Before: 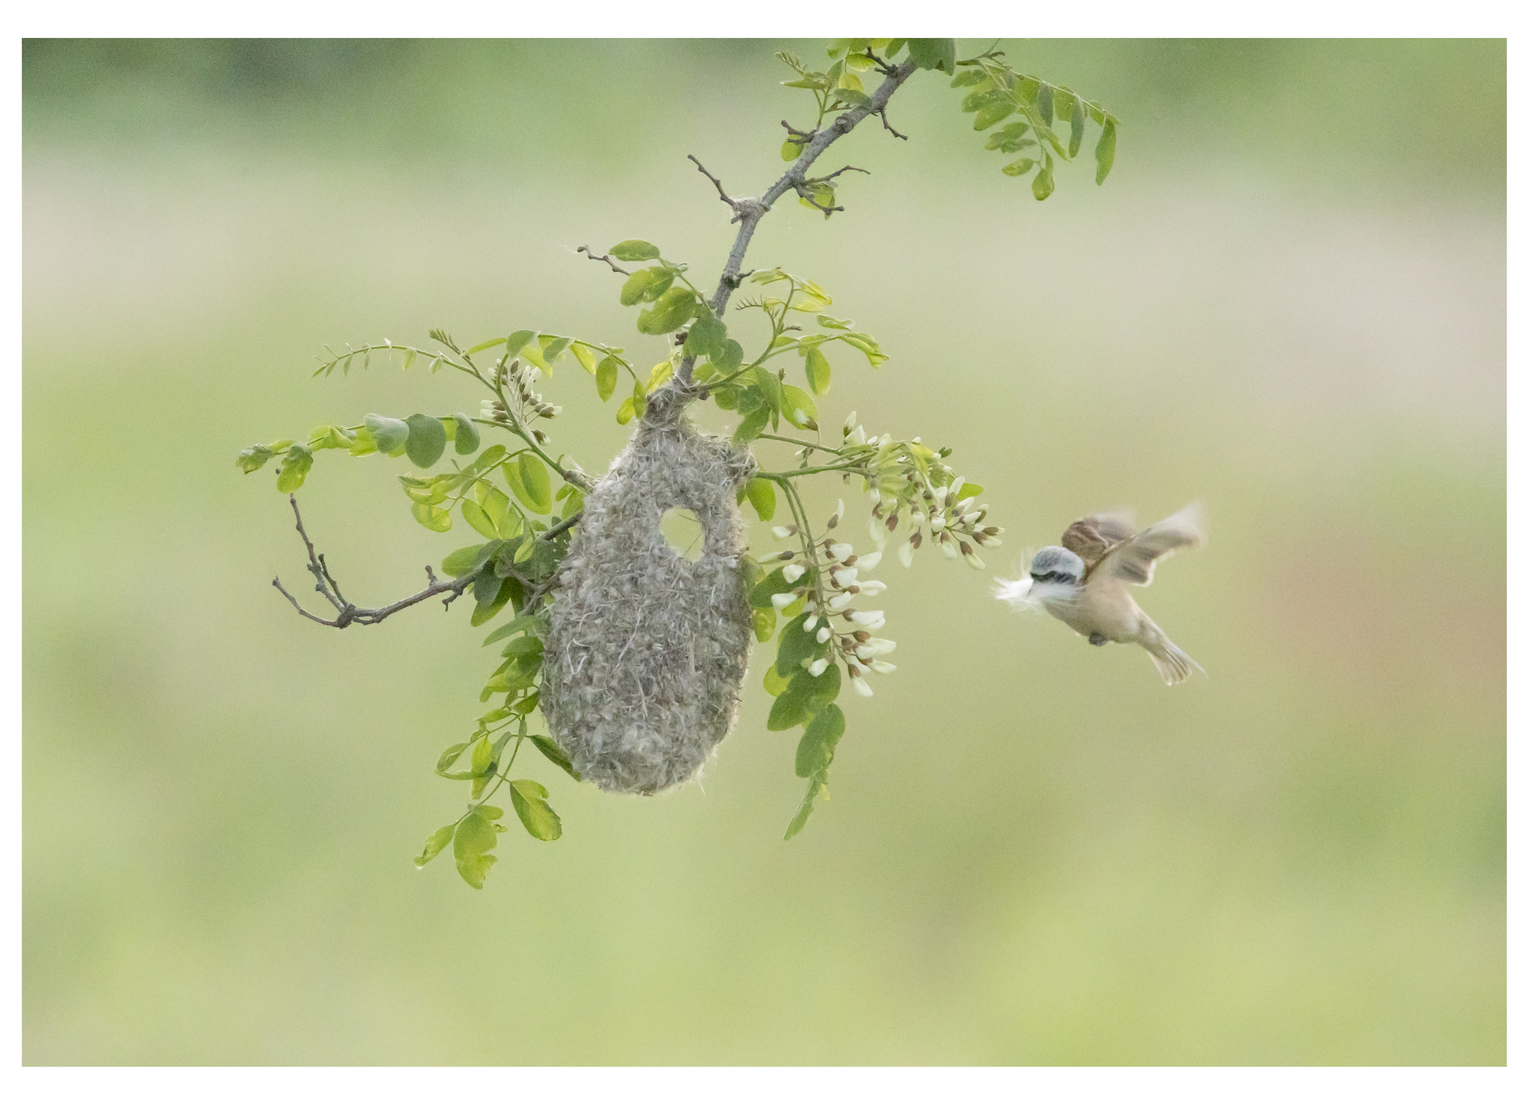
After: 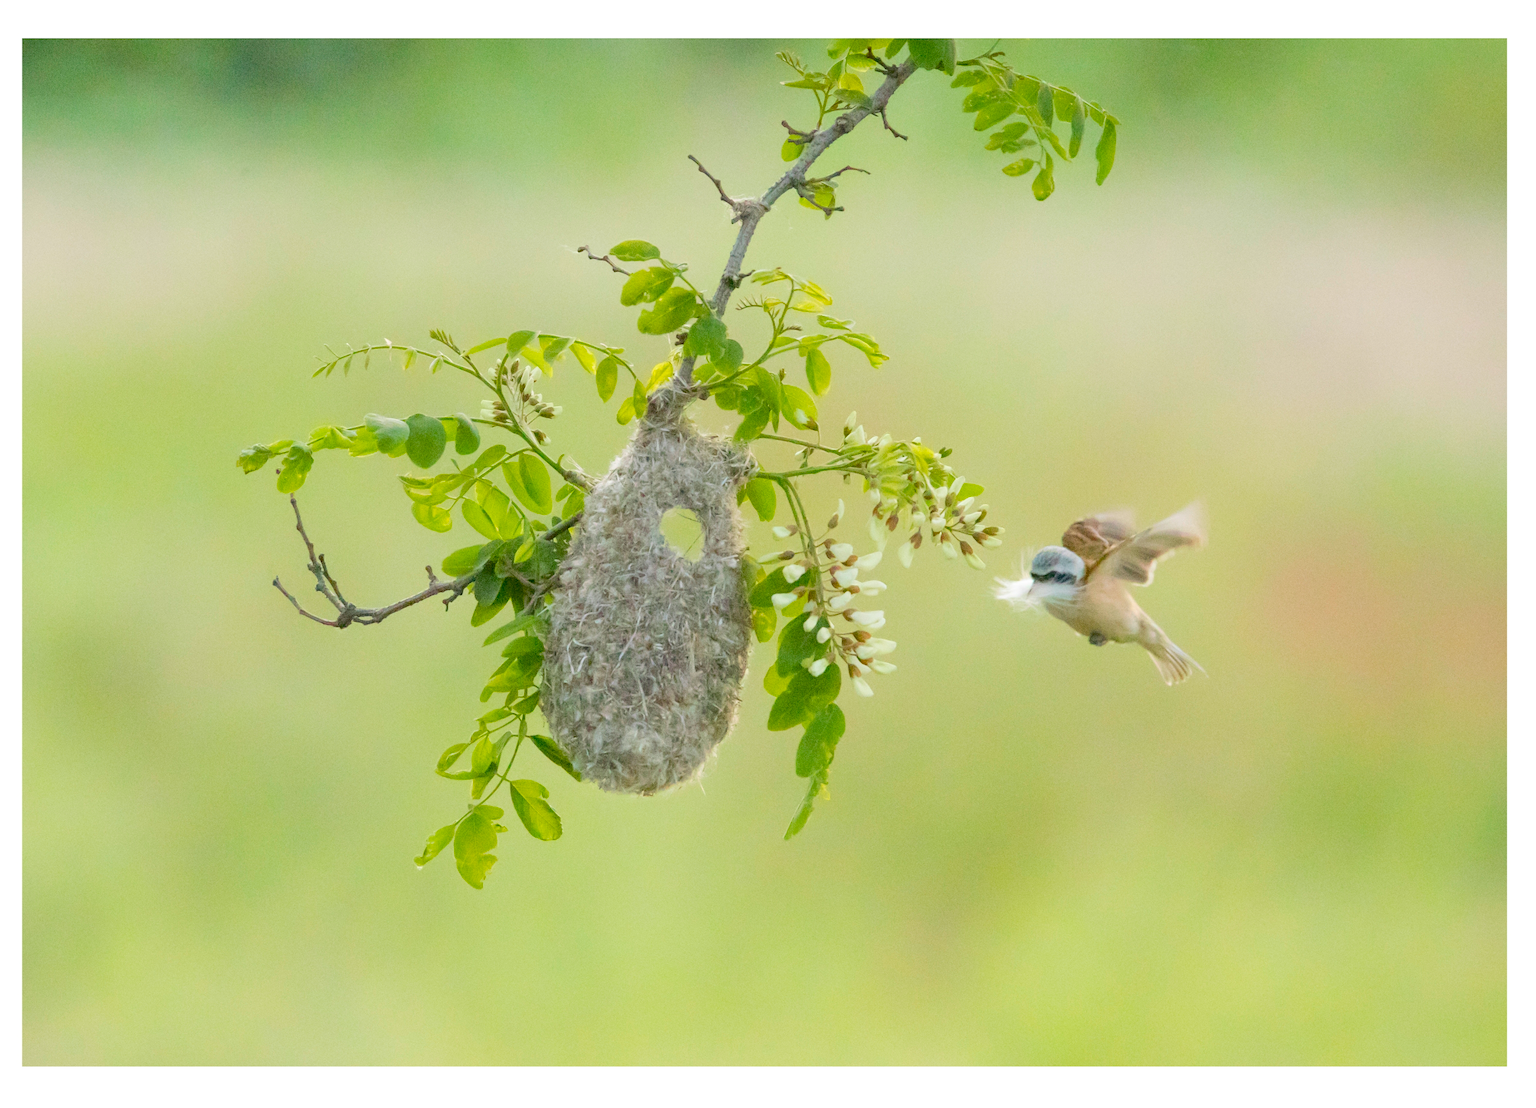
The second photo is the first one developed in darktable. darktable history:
velvia: strength 32.68%, mid-tones bias 0.207
color balance rgb: shadows lift › luminance -9.465%, perceptual saturation grading › global saturation 0.896%
